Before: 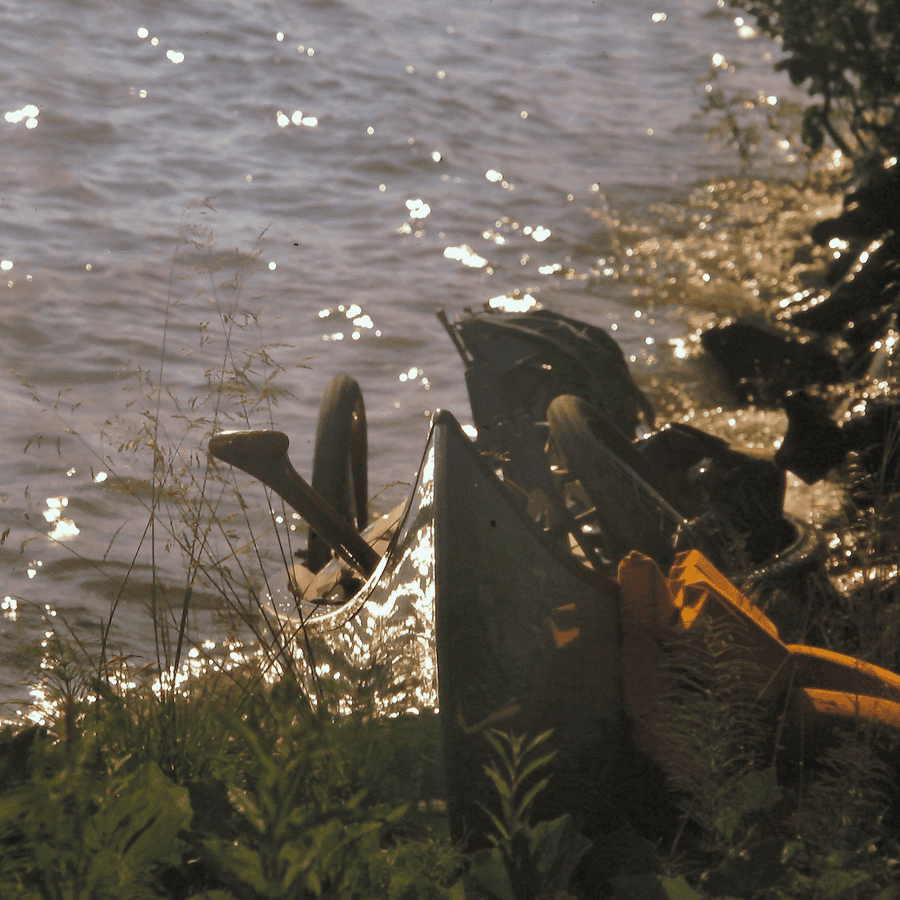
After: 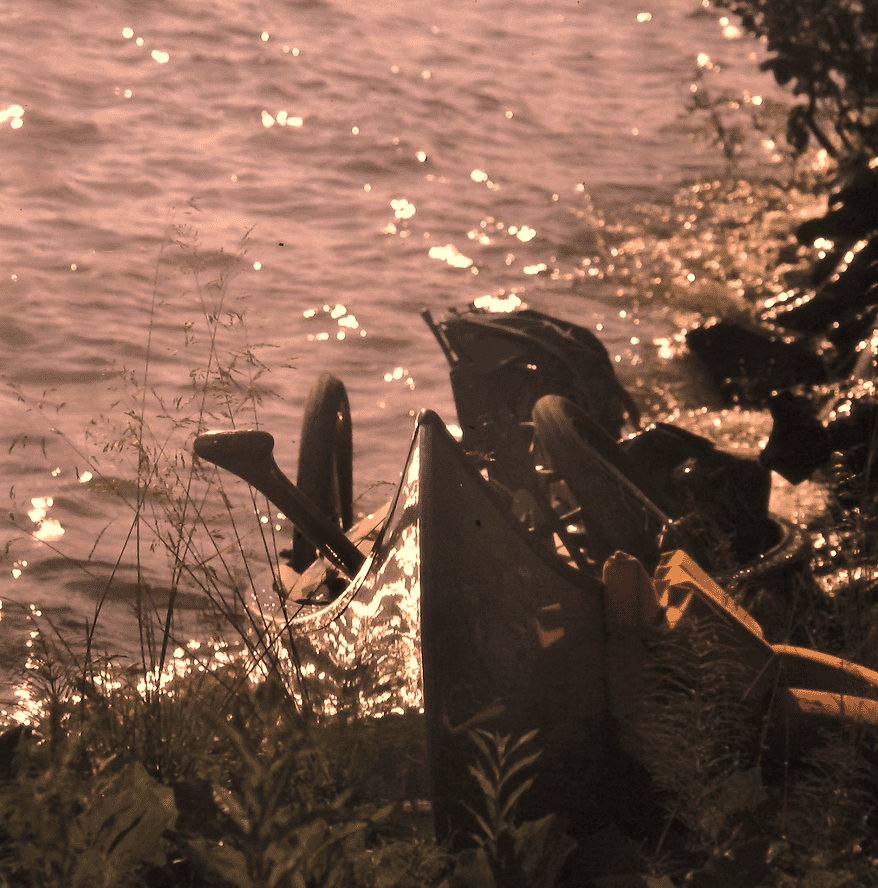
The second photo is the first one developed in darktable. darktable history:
contrast brightness saturation: contrast 0.1, saturation -0.36
crop and rotate: left 1.774%, right 0.633%, bottom 1.28%
color correction: highlights a* 40, highlights b* 40, saturation 0.69
tone equalizer: -8 EV -0.417 EV, -7 EV -0.389 EV, -6 EV -0.333 EV, -5 EV -0.222 EV, -3 EV 0.222 EV, -2 EV 0.333 EV, -1 EV 0.389 EV, +0 EV 0.417 EV, edges refinement/feathering 500, mask exposure compensation -1.57 EV, preserve details no
